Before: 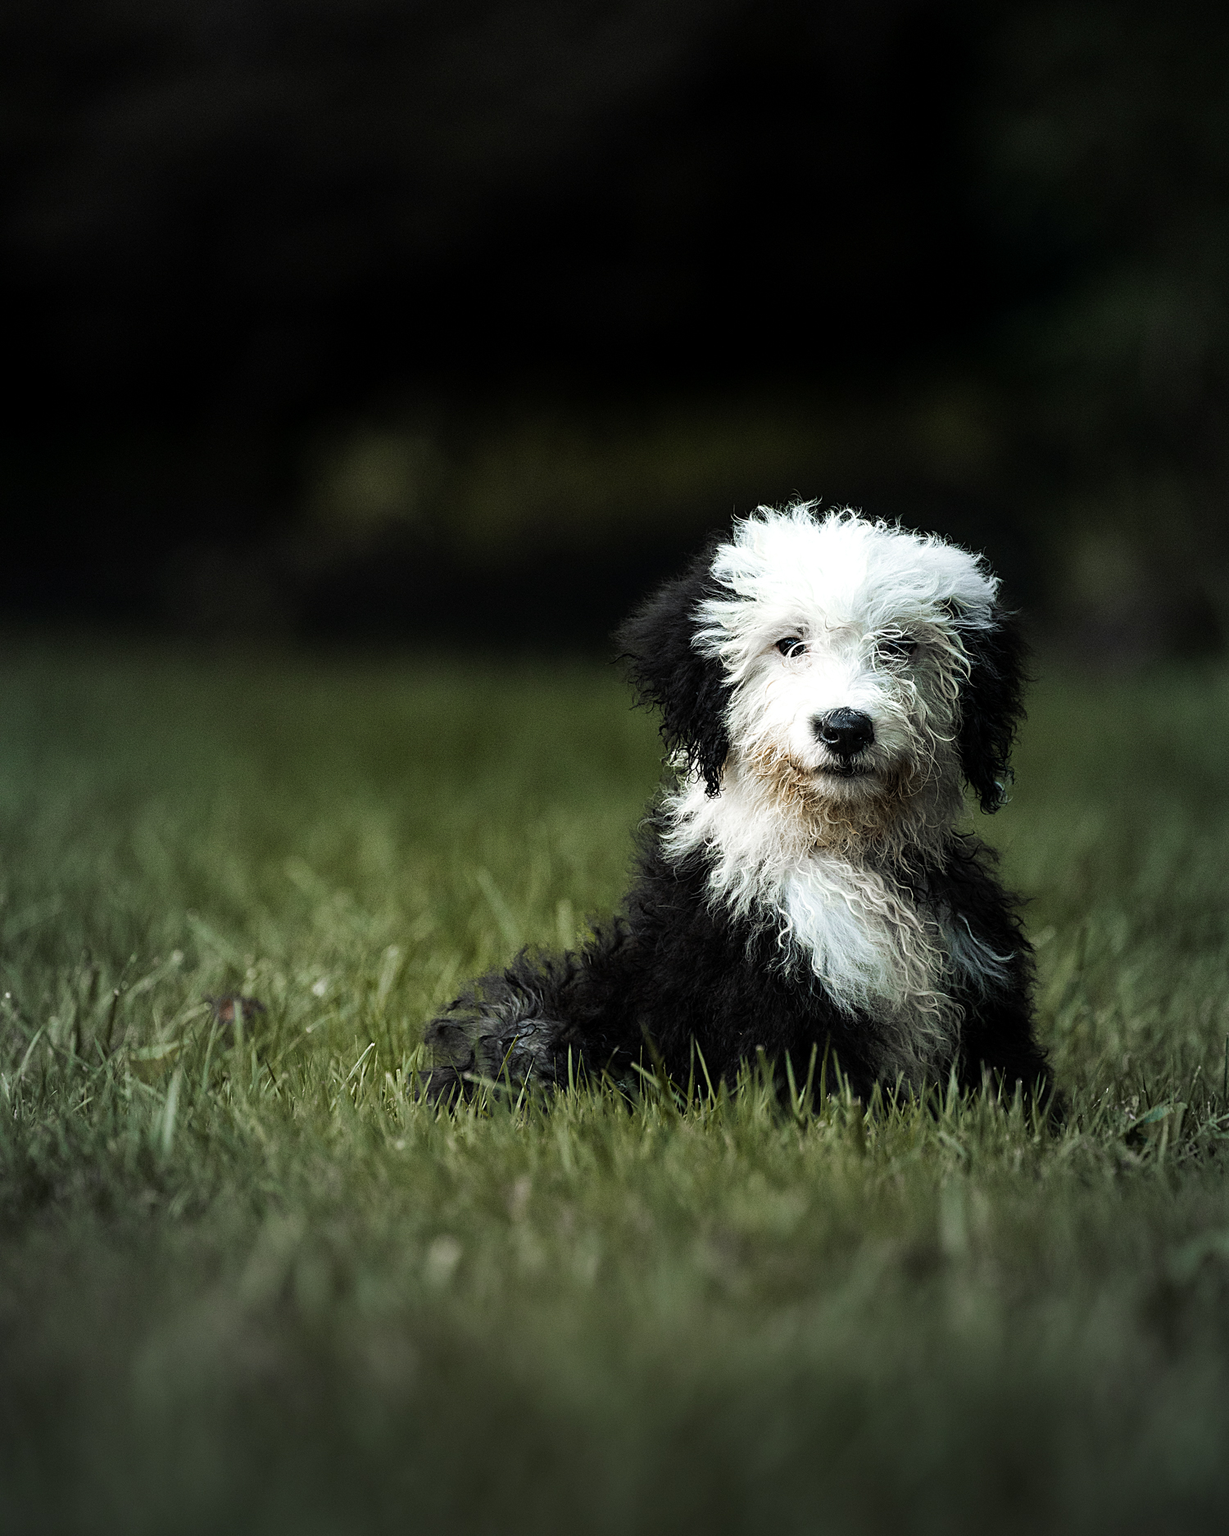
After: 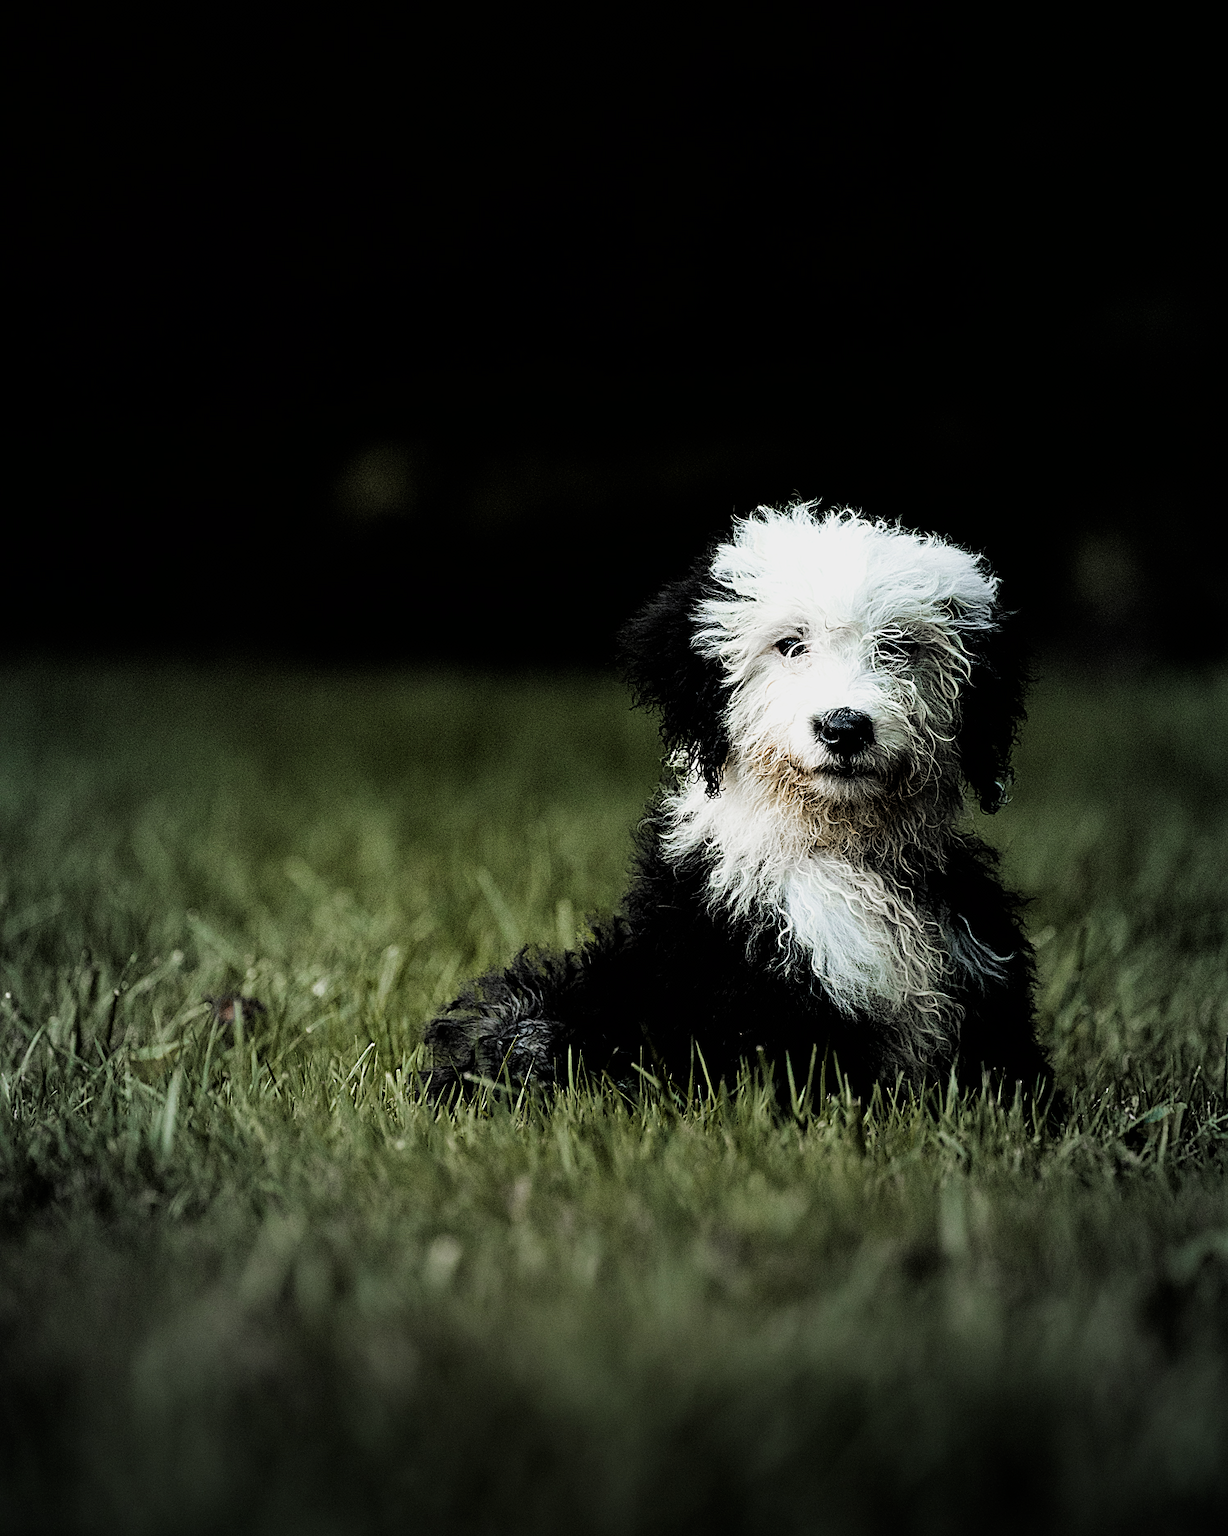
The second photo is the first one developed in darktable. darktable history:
filmic rgb: black relative exposure -5 EV, white relative exposure 3.2 EV, hardness 3.42, contrast 1.2, highlights saturation mix -30%
sharpen: radius 2.529, amount 0.323
